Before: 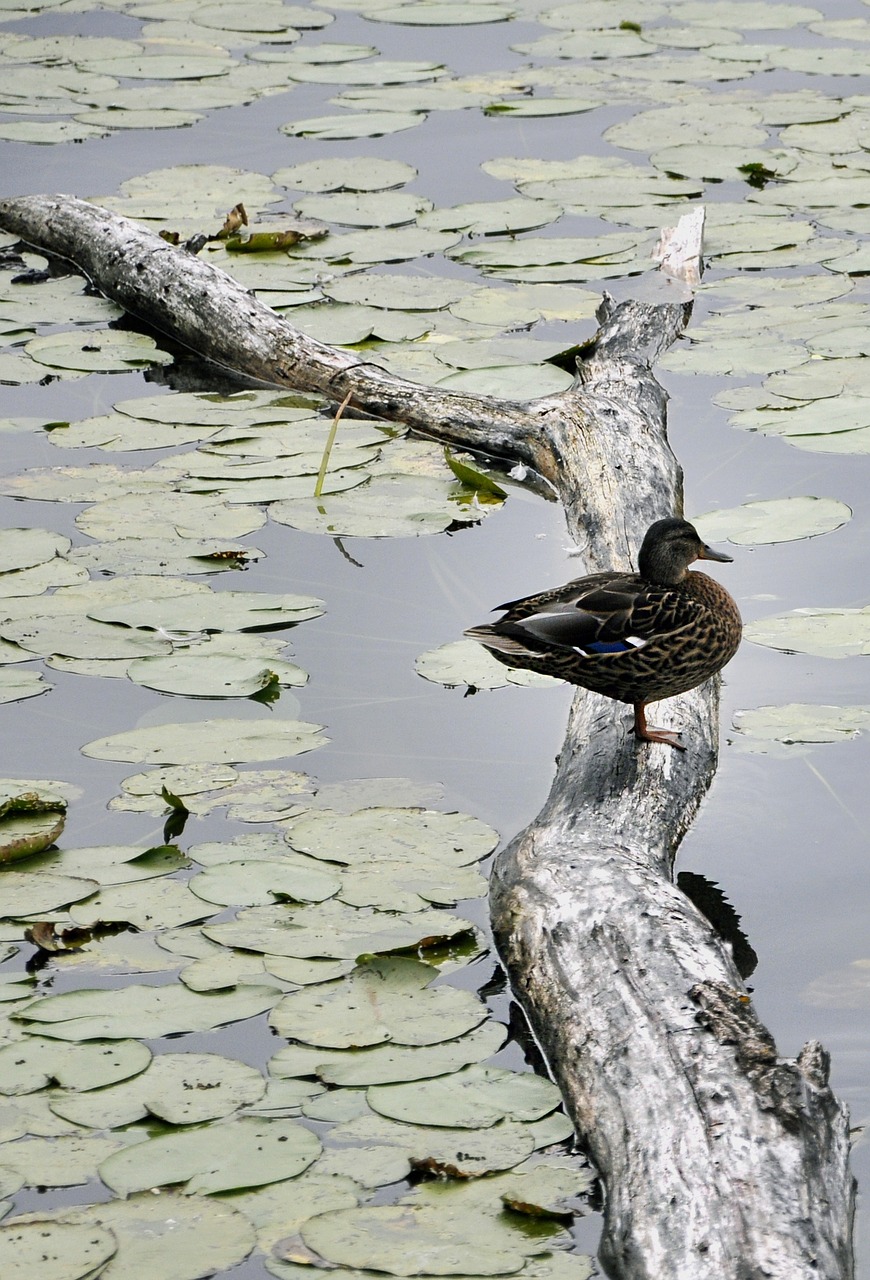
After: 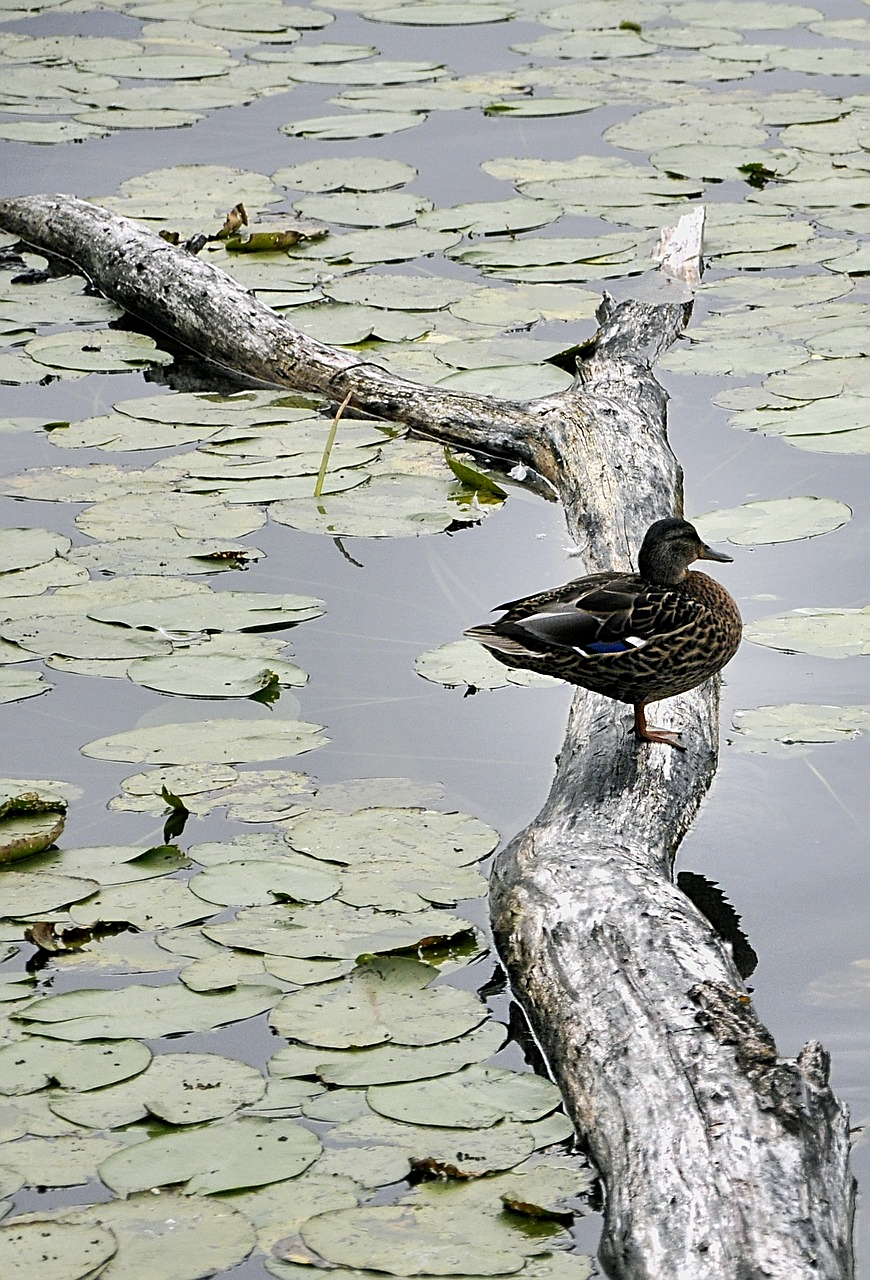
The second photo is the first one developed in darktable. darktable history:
sharpen: on, module defaults
local contrast: highlights 101%, shadows 98%, detail 120%, midtone range 0.2
